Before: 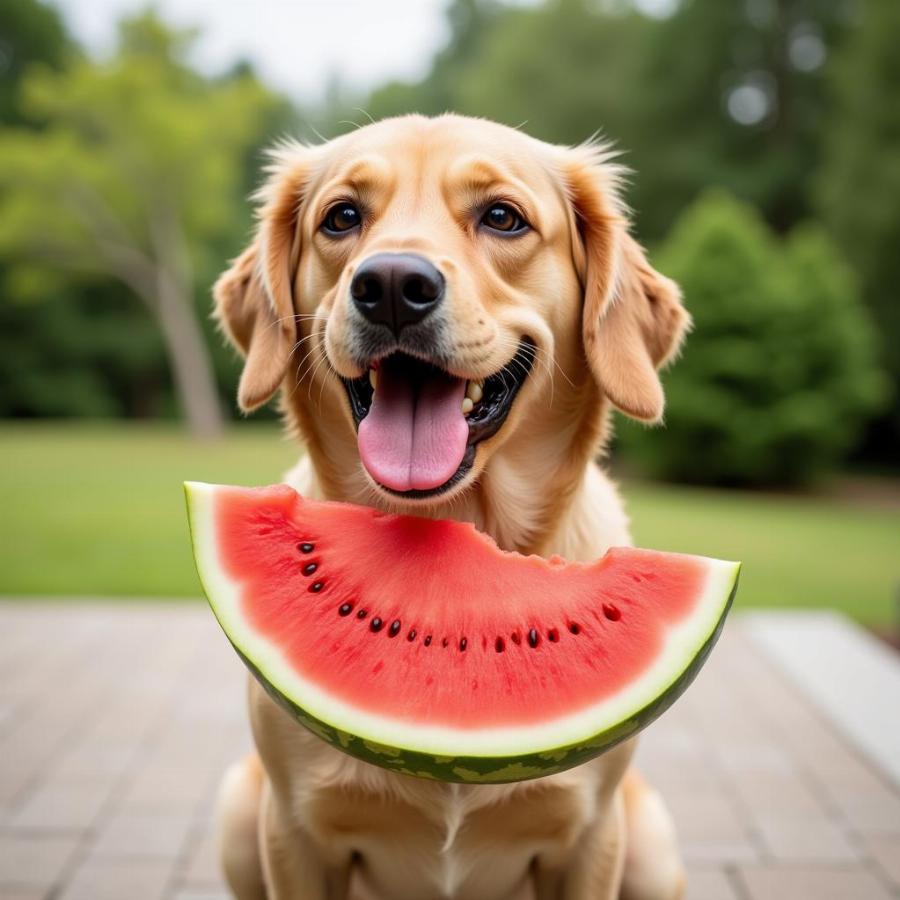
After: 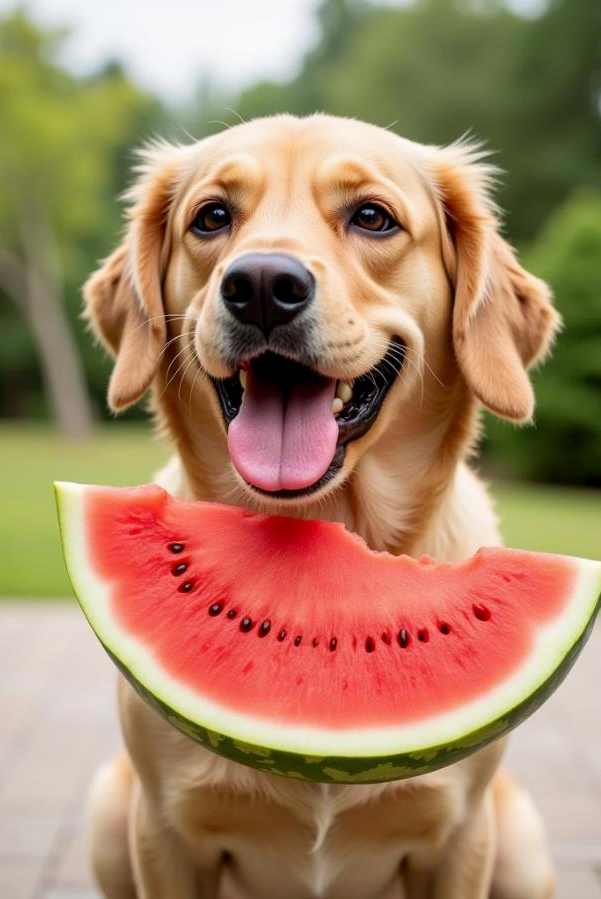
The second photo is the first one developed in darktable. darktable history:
exposure: black level correction 0.002, compensate exposure bias true, compensate highlight preservation false
crop and rotate: left 14.472%, right 18.651%
